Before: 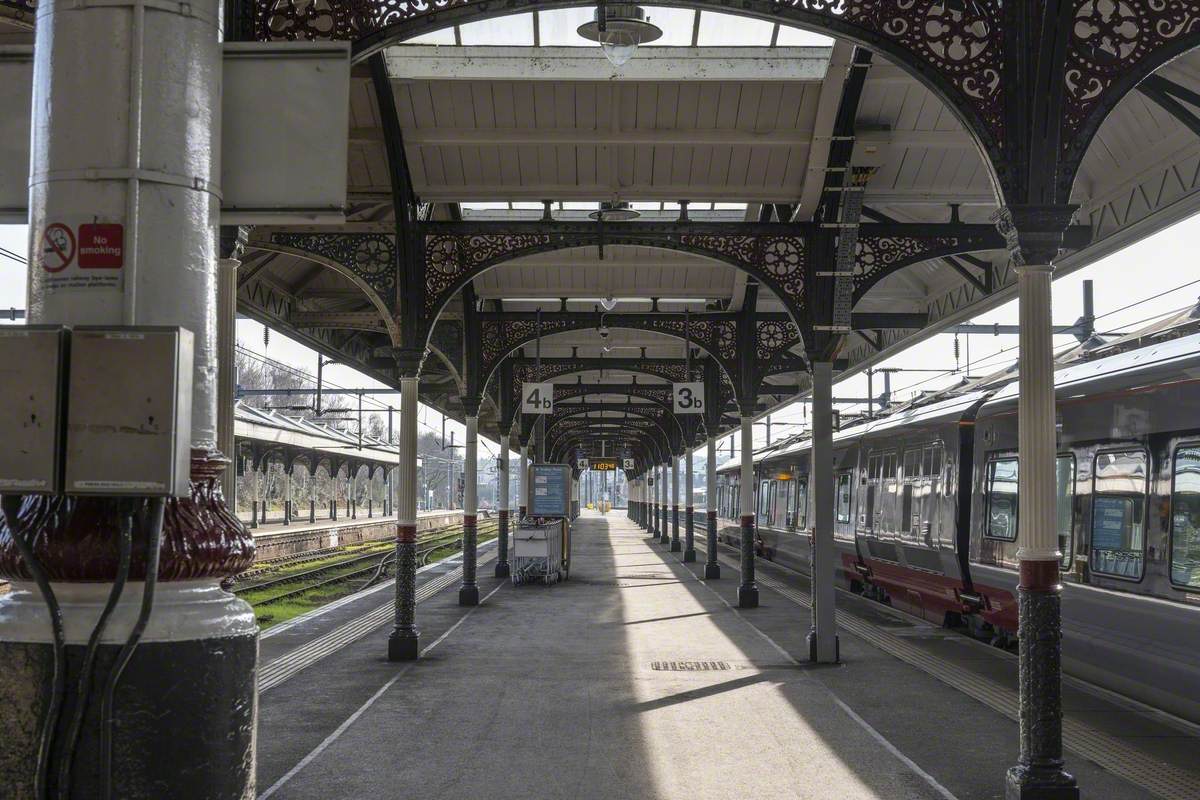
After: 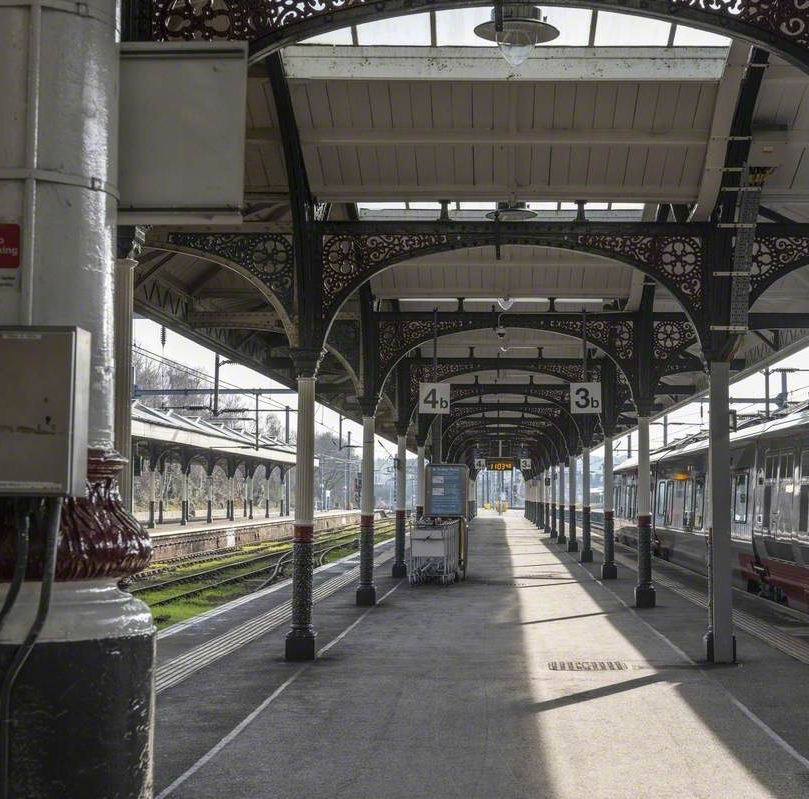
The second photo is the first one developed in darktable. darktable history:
crop and rotate: left 8.609%, right 23.918%
